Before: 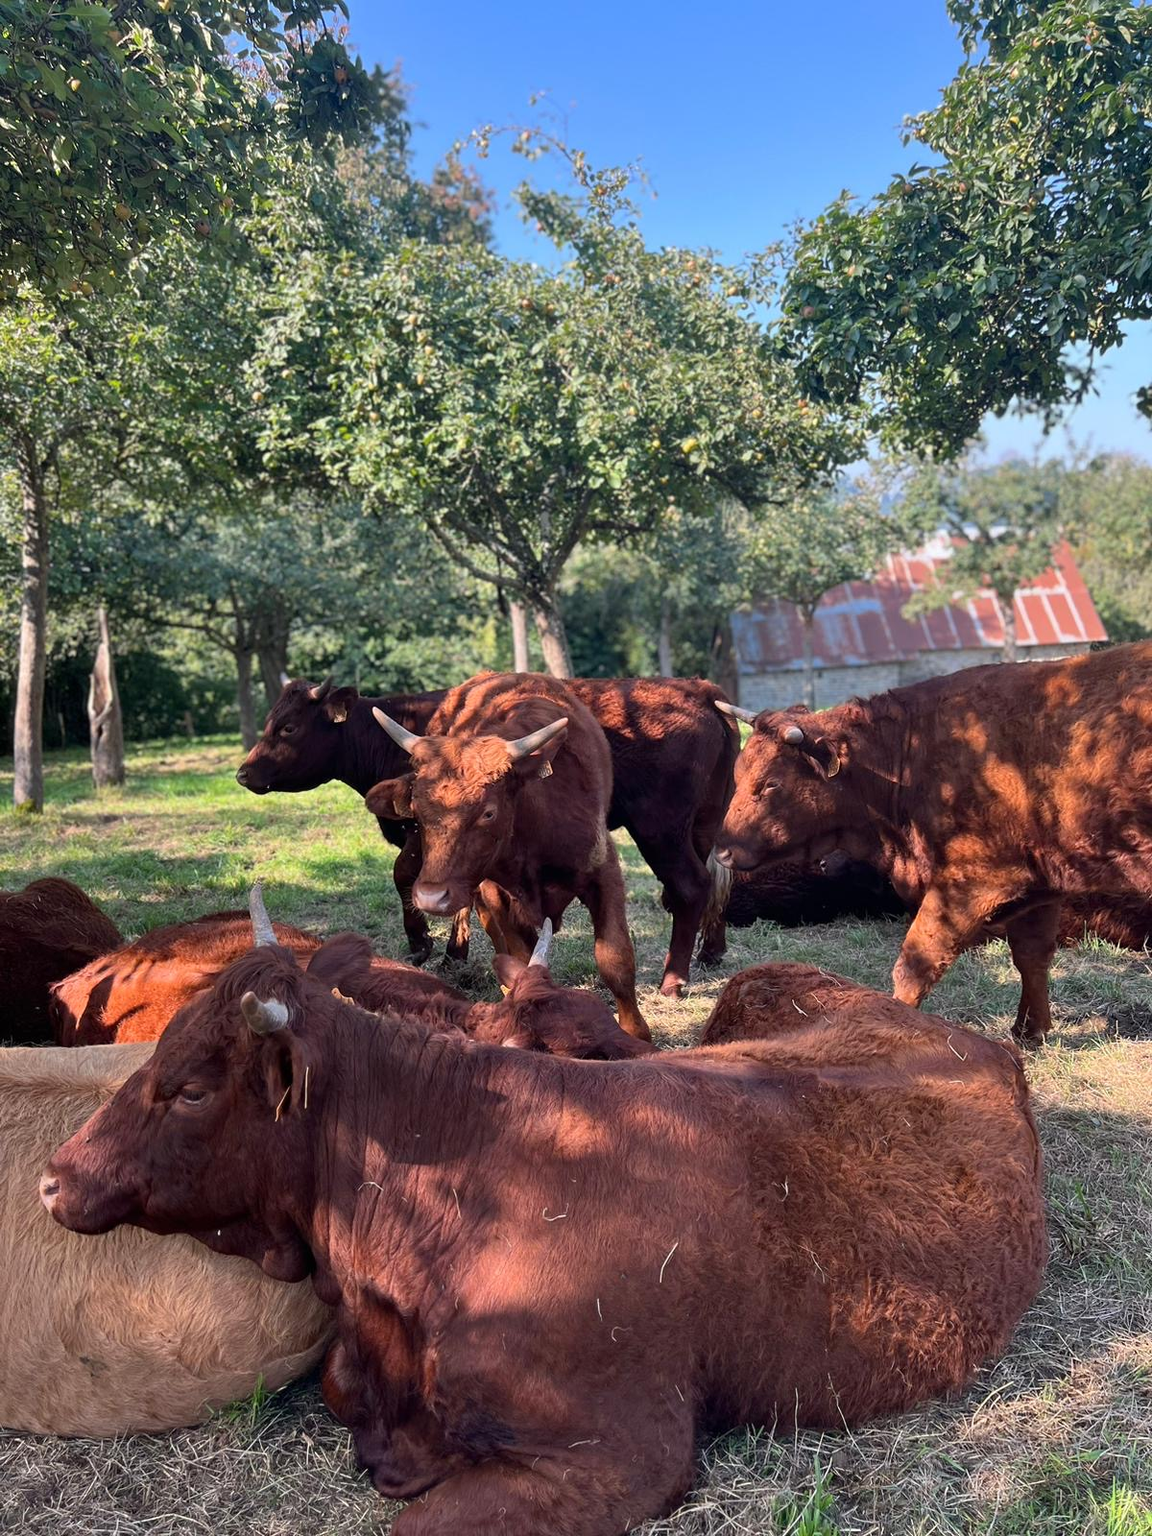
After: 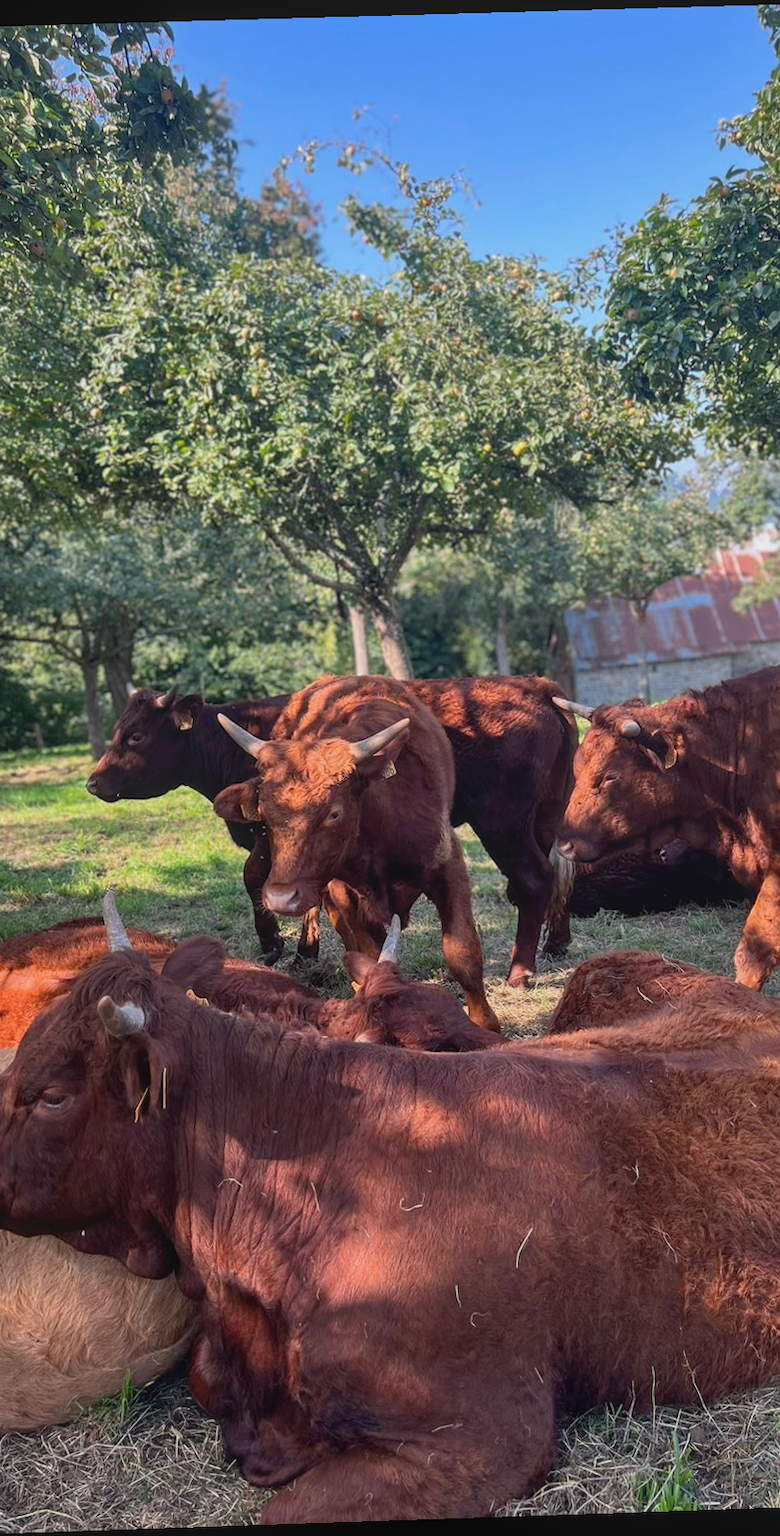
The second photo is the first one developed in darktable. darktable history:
crop and rotate: left 14.436%, right 18.898%
local contrast: highlights 48%, shadows 0%, detail 100%
rotate and perspective: rotation -1.77°, lens shift (horizontal) 0.004, automatic cropping off
